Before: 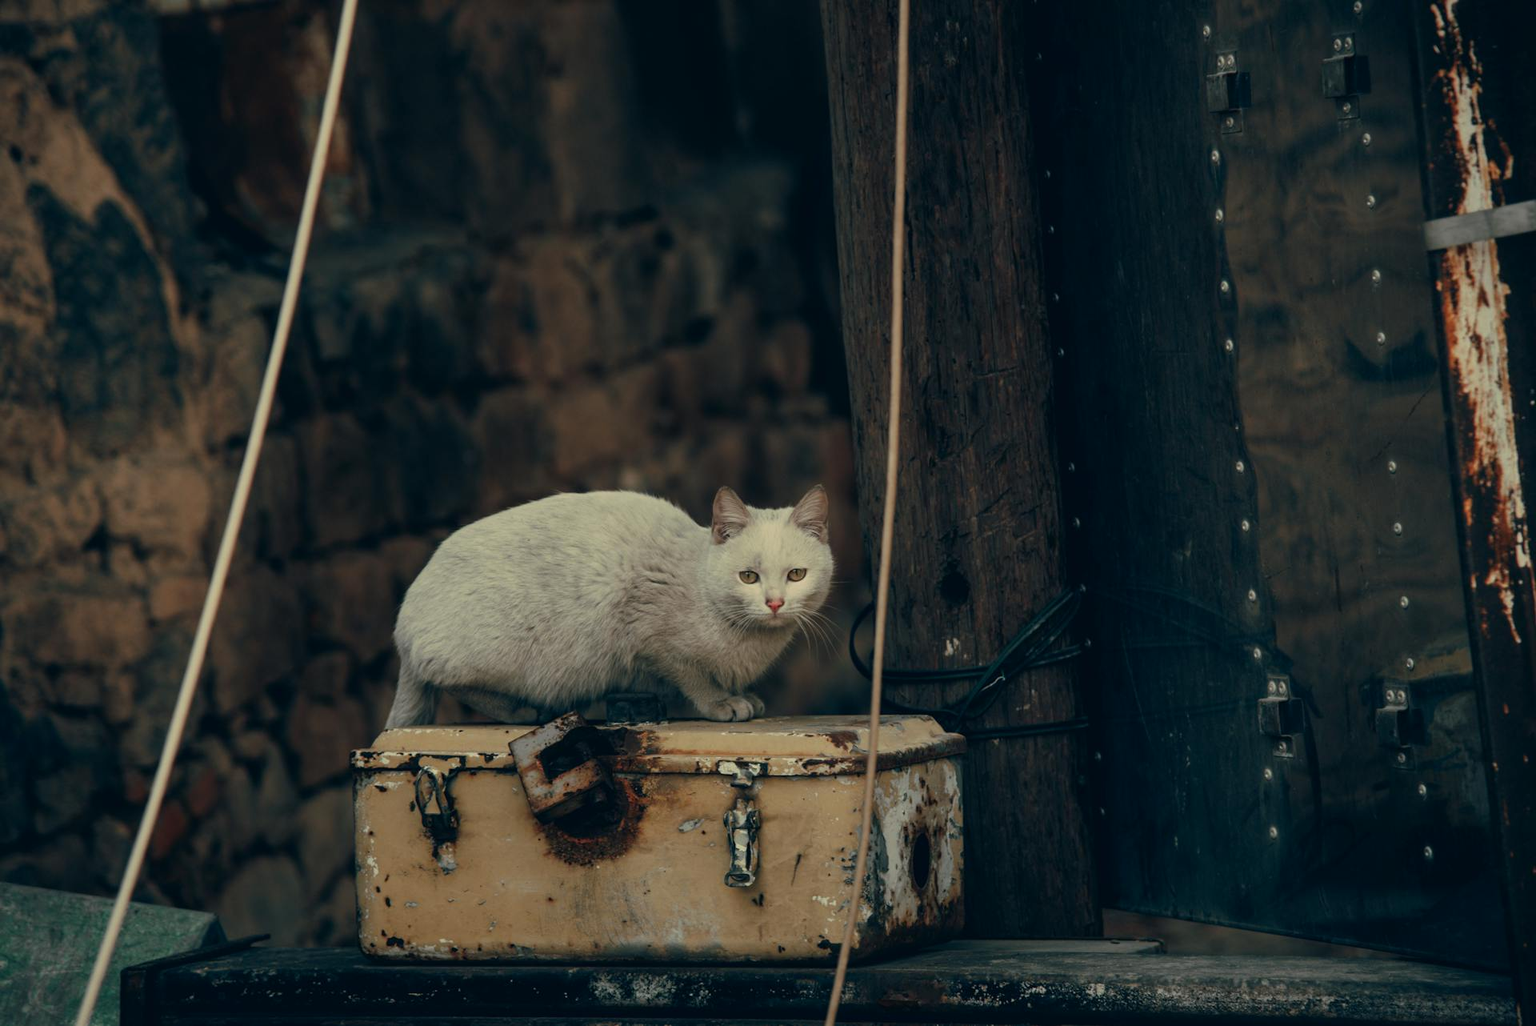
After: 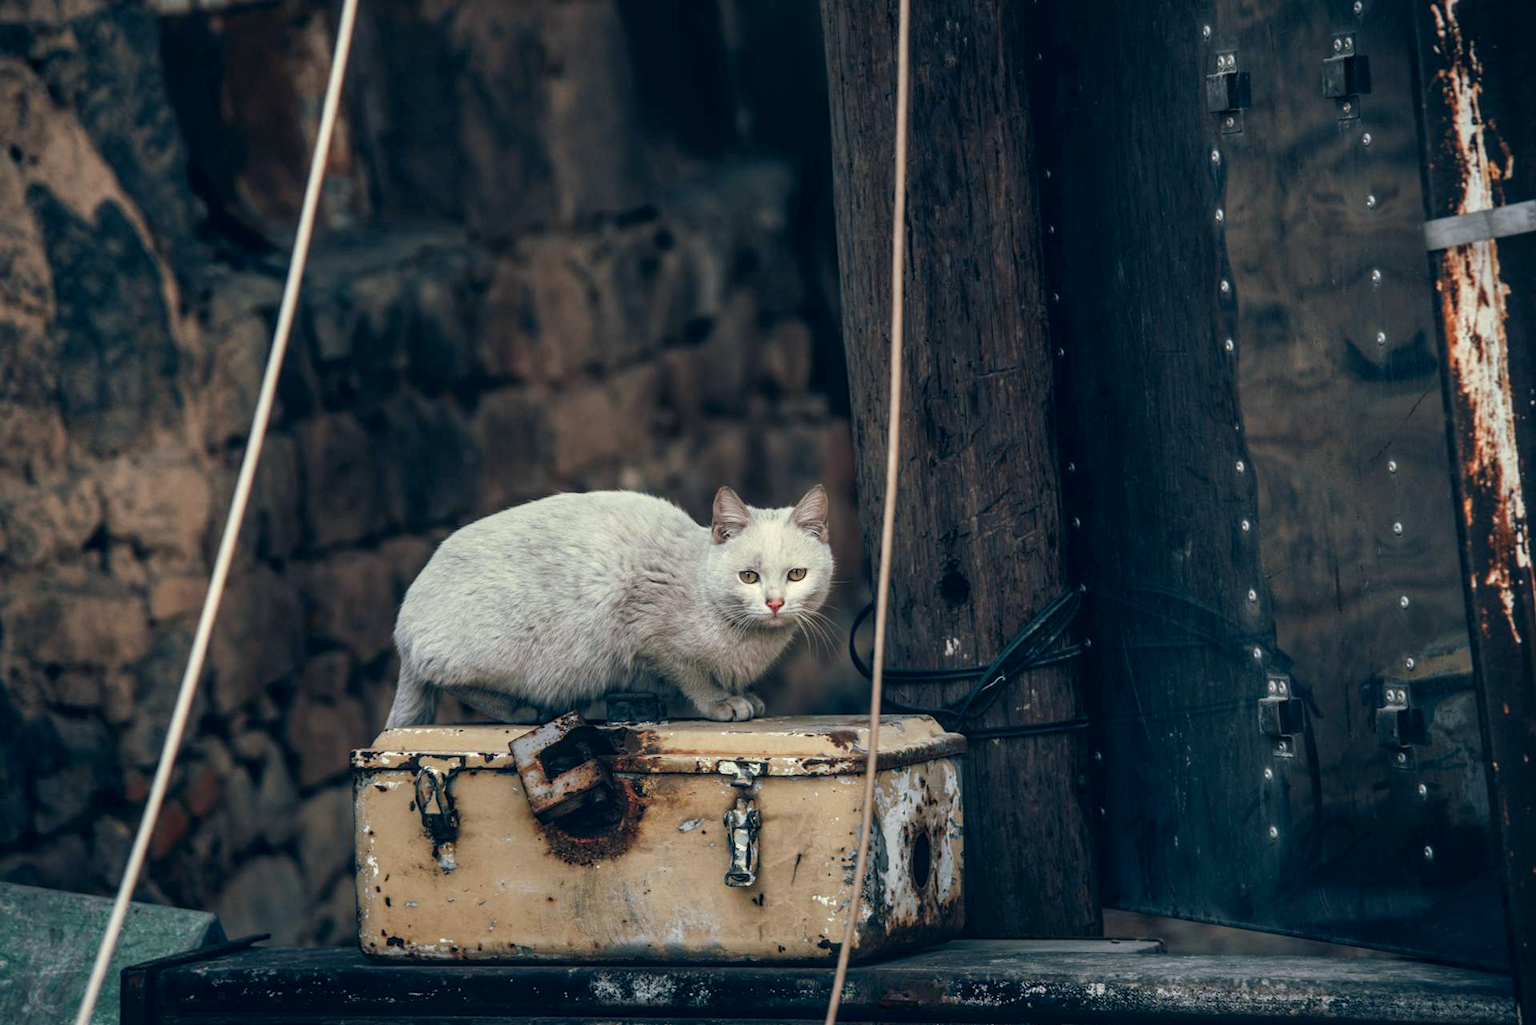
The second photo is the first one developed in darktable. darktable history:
local contrast: detail 130%
white balance: red 0.967, blue 1.119, emerald 0.756
exposure: exposure 0.661 EV, compensate highlight preservation false
